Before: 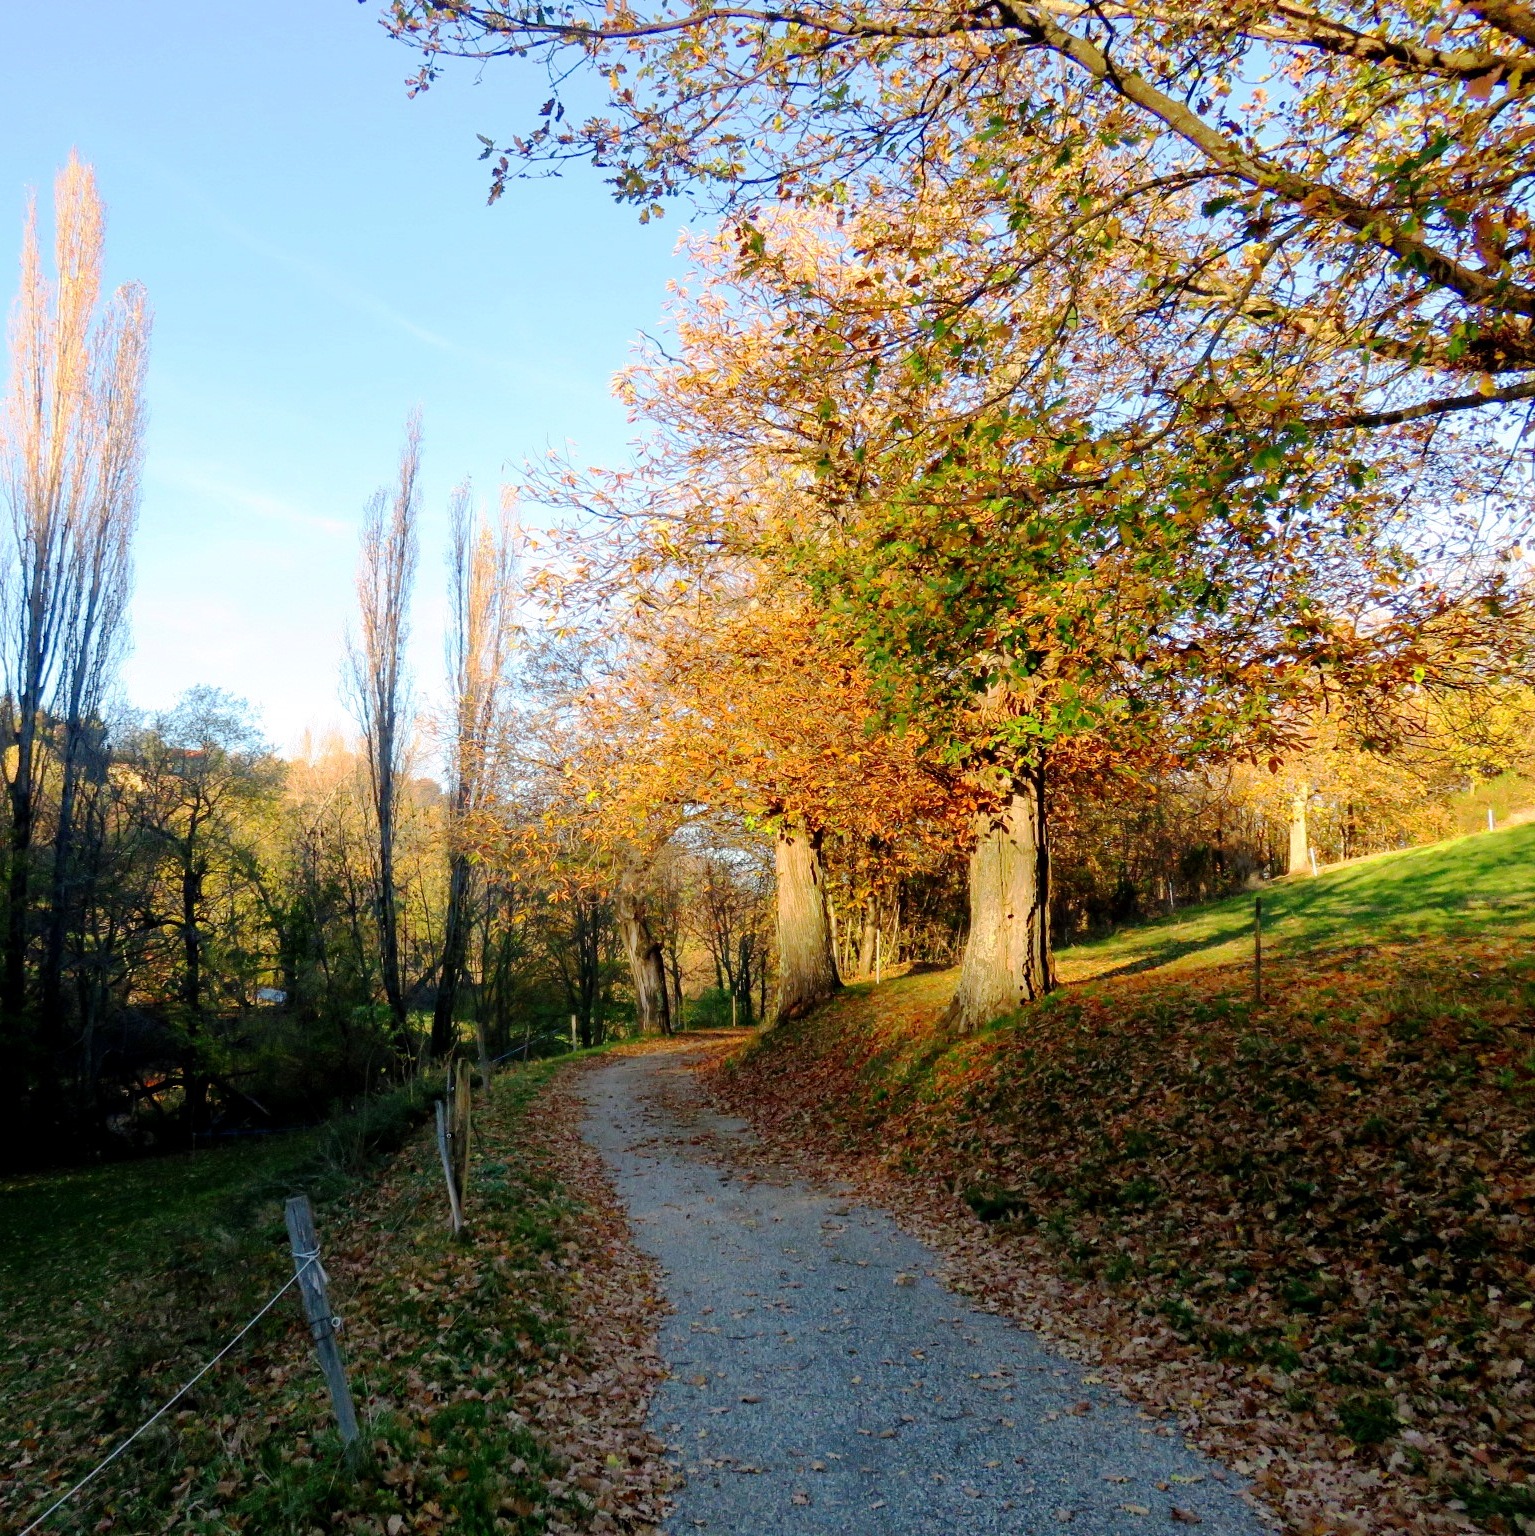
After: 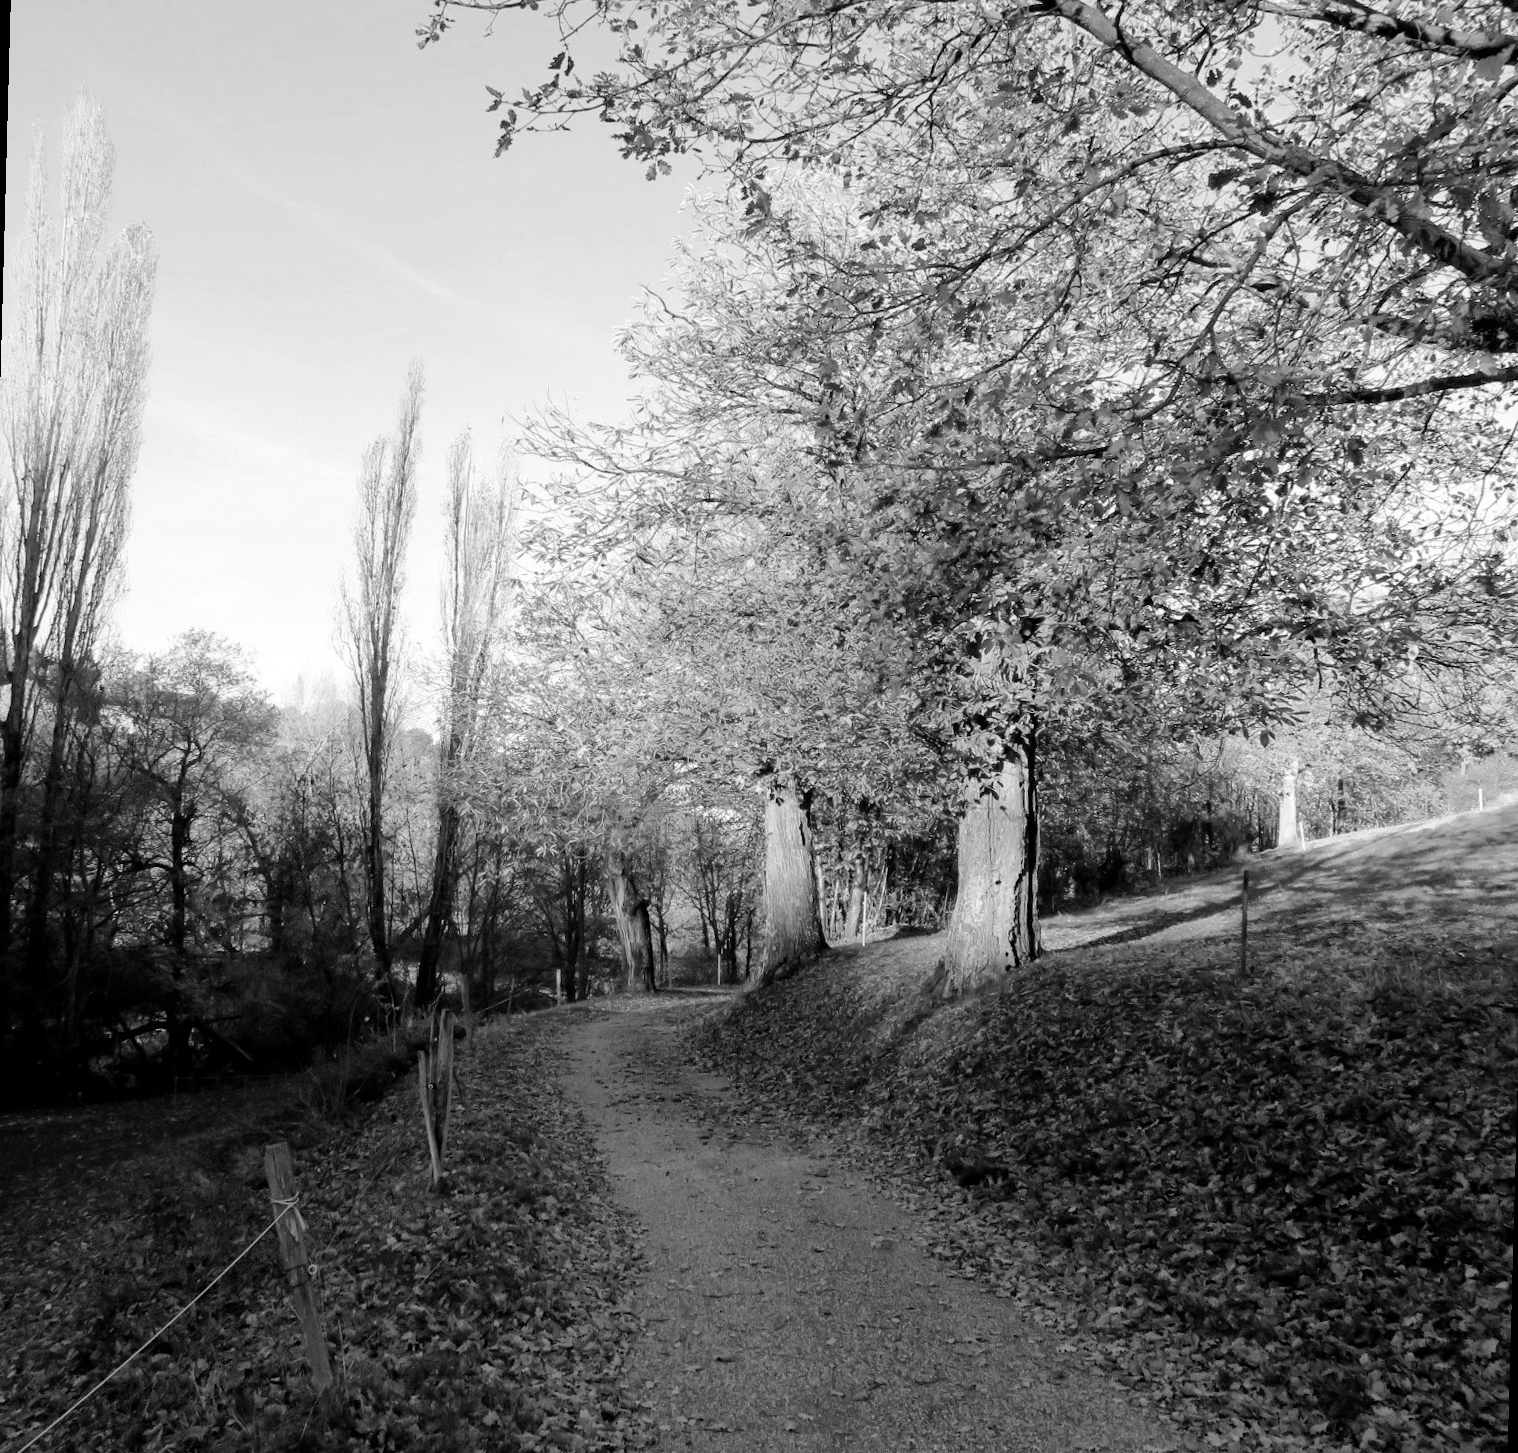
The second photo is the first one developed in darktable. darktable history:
crop and rotate: left 0.126%
monochrome: a 32, b 64, size 2.3, highlights 1
rotate and perspective: rotation 1.57°, crop left 0.018, crop right 0.982, crop top 0.039, crop bottom 0.961
